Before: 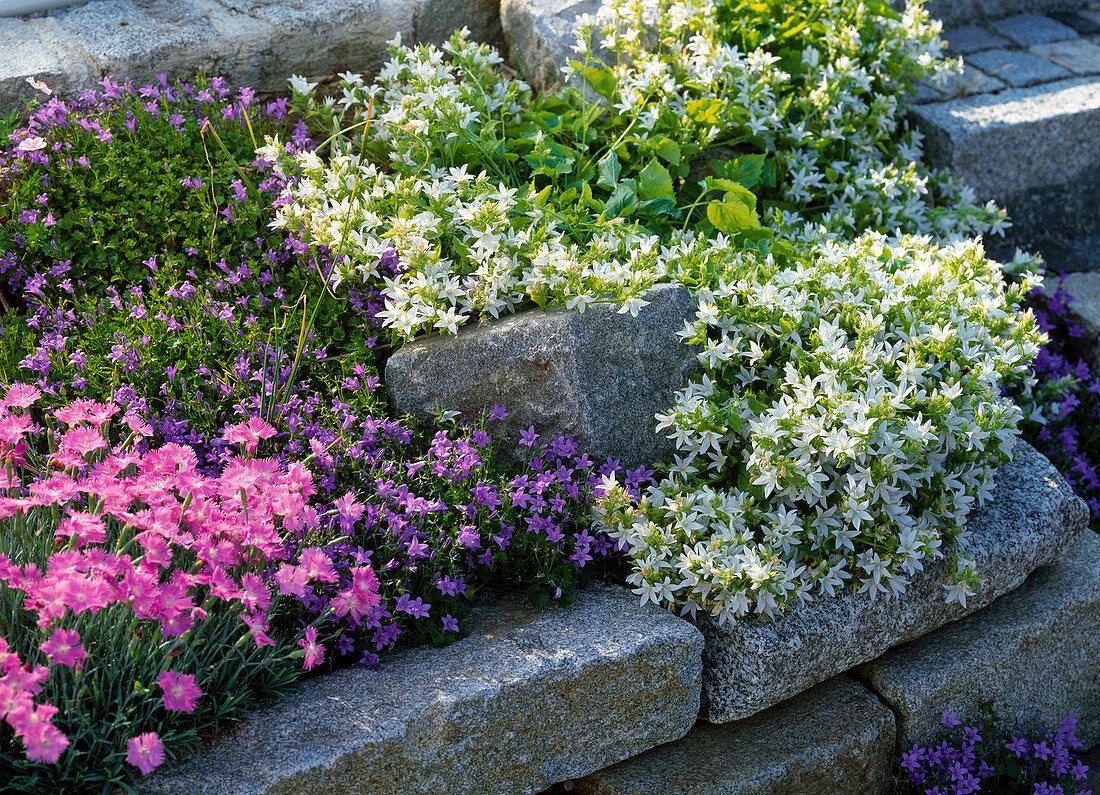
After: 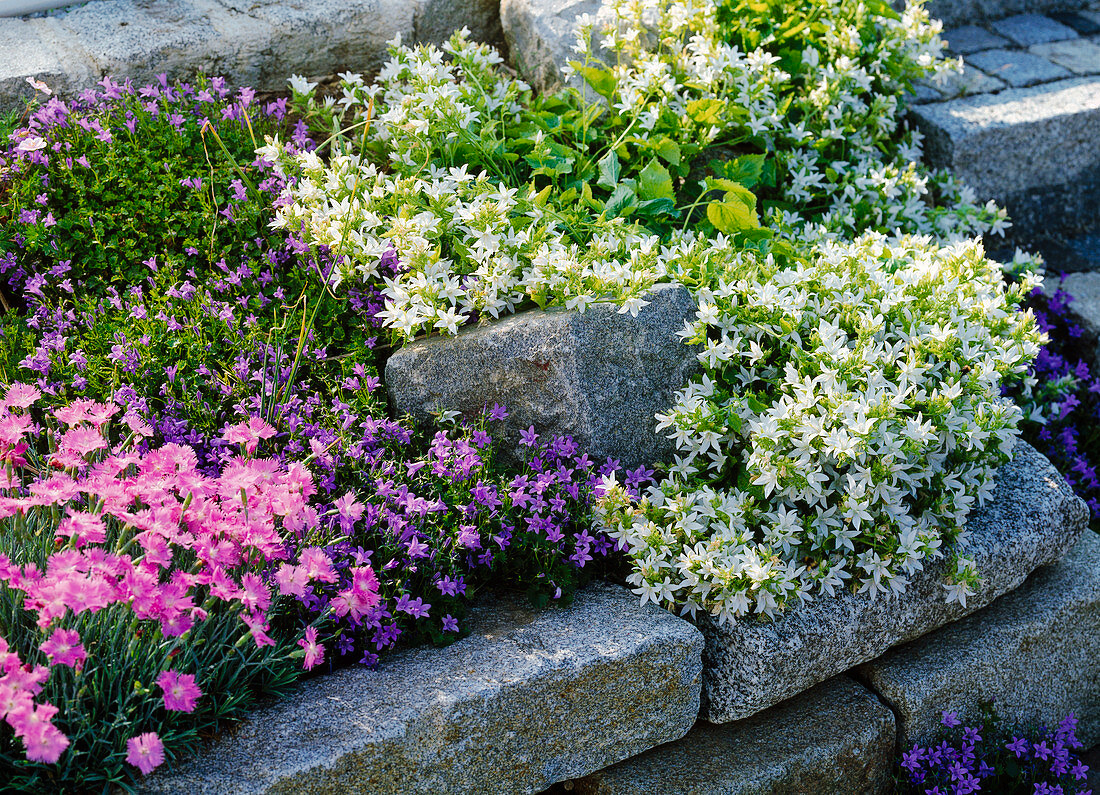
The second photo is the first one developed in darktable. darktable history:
tone curve: curves: ch0 [(0, 0) (0.003, 0.009) (0.011, 0.013) (0.025, 0.022) (0.044, 0.039) (0.069, 0.055) (0.1, 0.077) (0.136, 0.113) (0.177, 0.158) (0.224, 0.213) (0.277, 0.289) (0.335, 0.367) (0.399, 0.451) (0.468, 0.532) (0.543, 0.615) (0.623, 0.696) (0.709, 0.755) (0.801, 0.818) (0.898, 0.893) (1, 1)], preserve colors none
